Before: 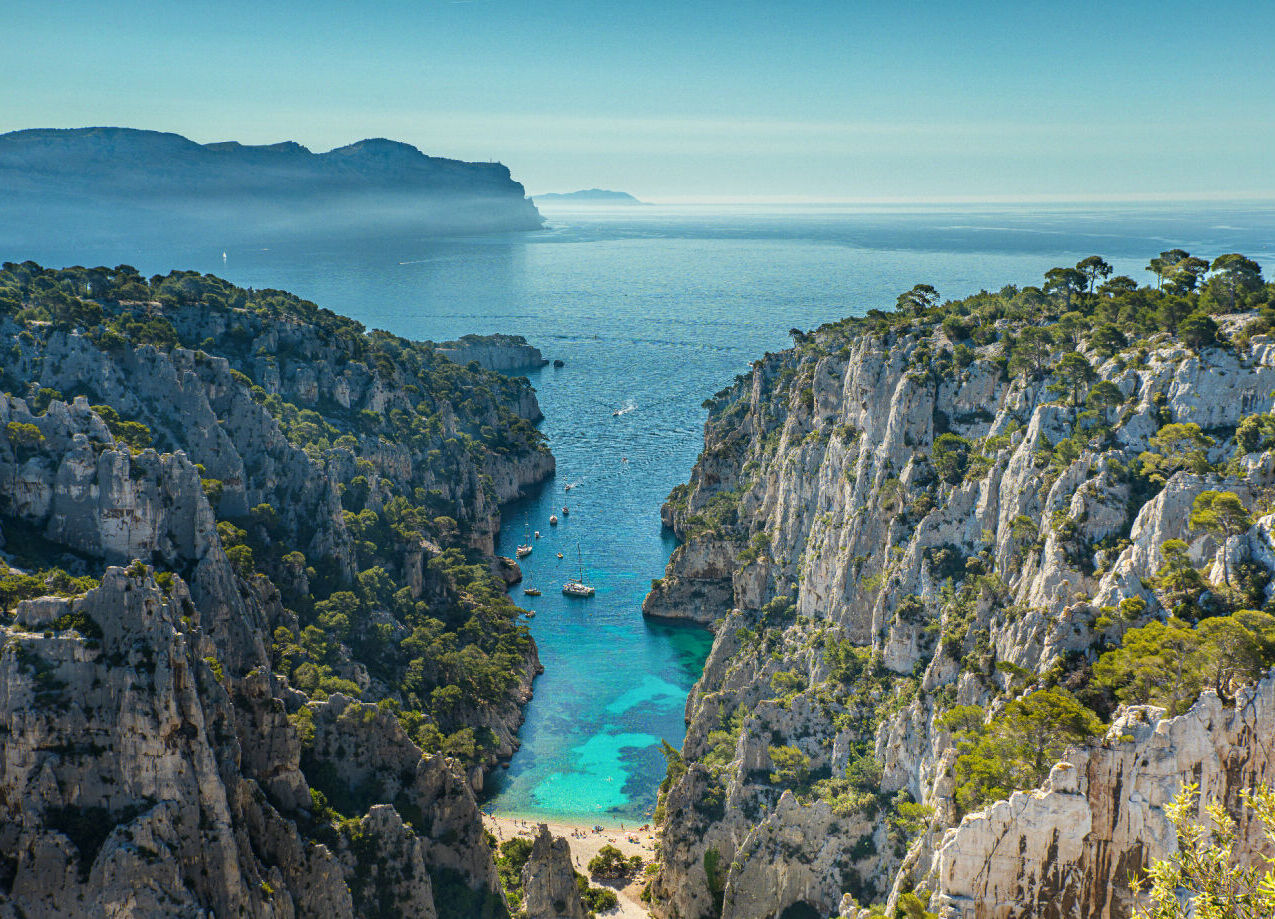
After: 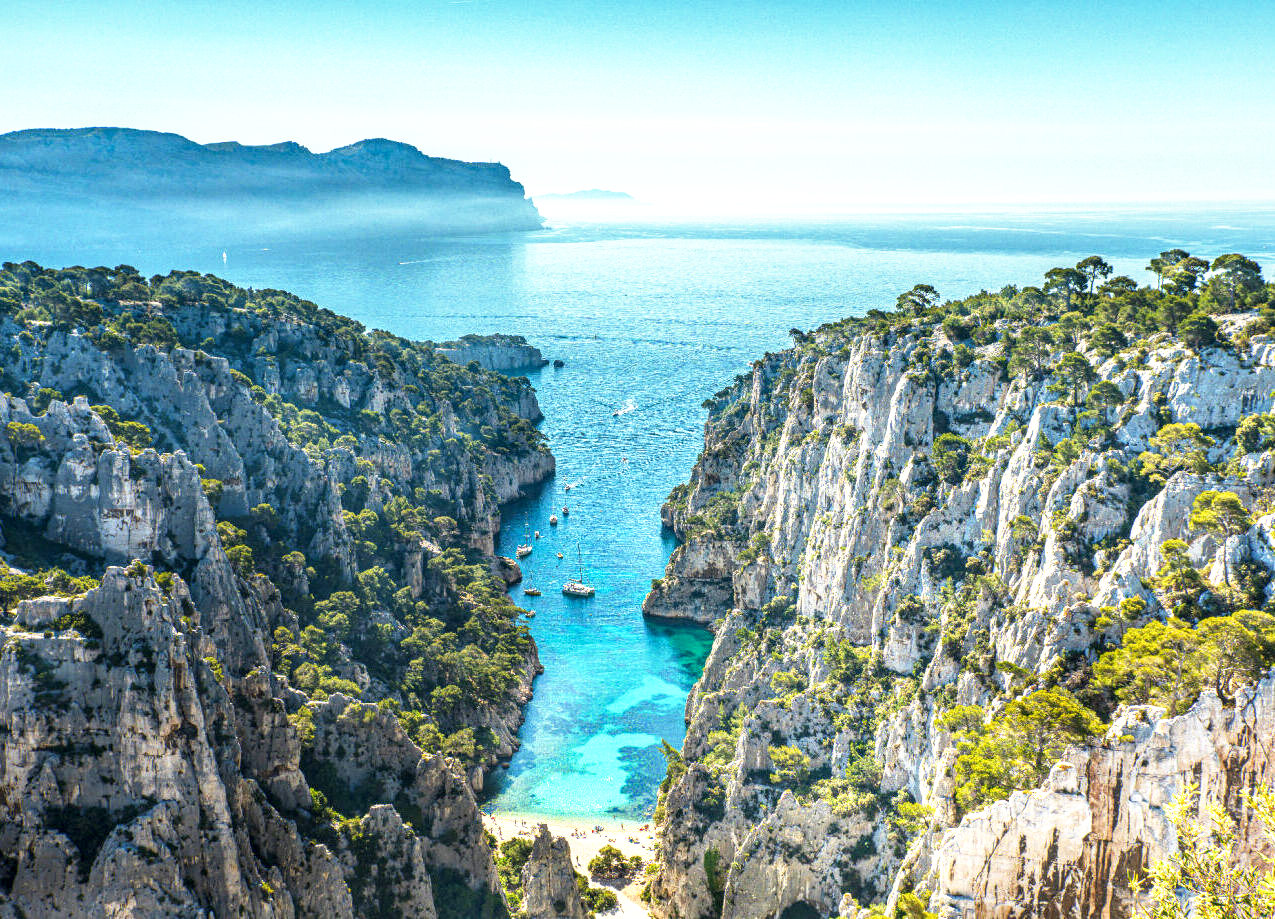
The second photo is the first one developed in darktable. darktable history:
base curve: curves: ch0 [(0, 0) (0.495, 0.917) (1, 1)], preserve colors none
local contrast: detail 130%
